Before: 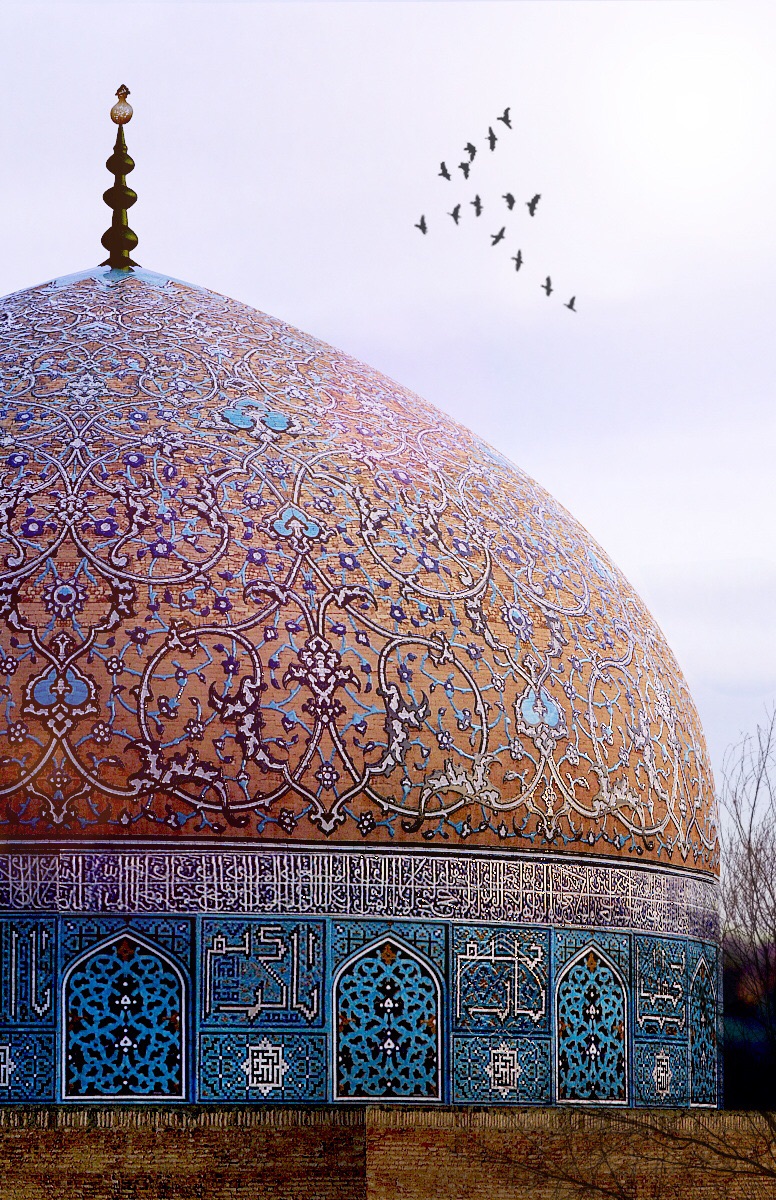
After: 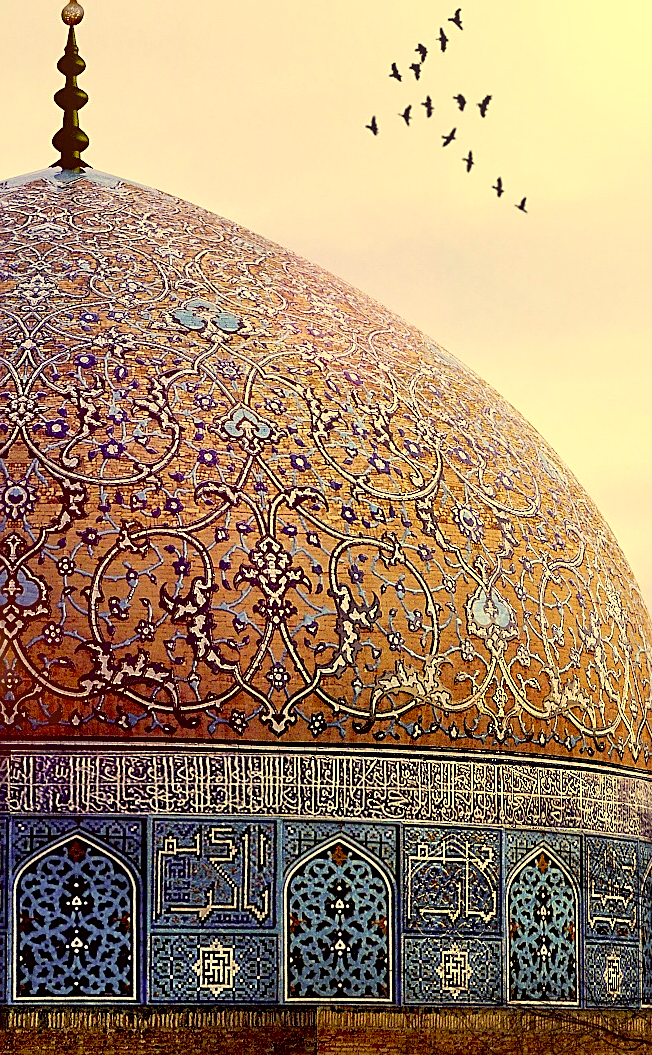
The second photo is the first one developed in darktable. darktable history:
sharpen: on, module defaults
contrast equalizer: octaves 7, y [[0.524, 0.538, 0.547, 0.548, 0.538, 0.524], [0.5 ×6], [0.5 ×6], [0 ×6], [0 ×6]]
crop: left 6.396%, top 8.252%, right 9.549%, bottom 3.764%
color correction: highlights a* -0.385, highlights b* 39.59, shadows a* 9.4, shadows b* -0.514
